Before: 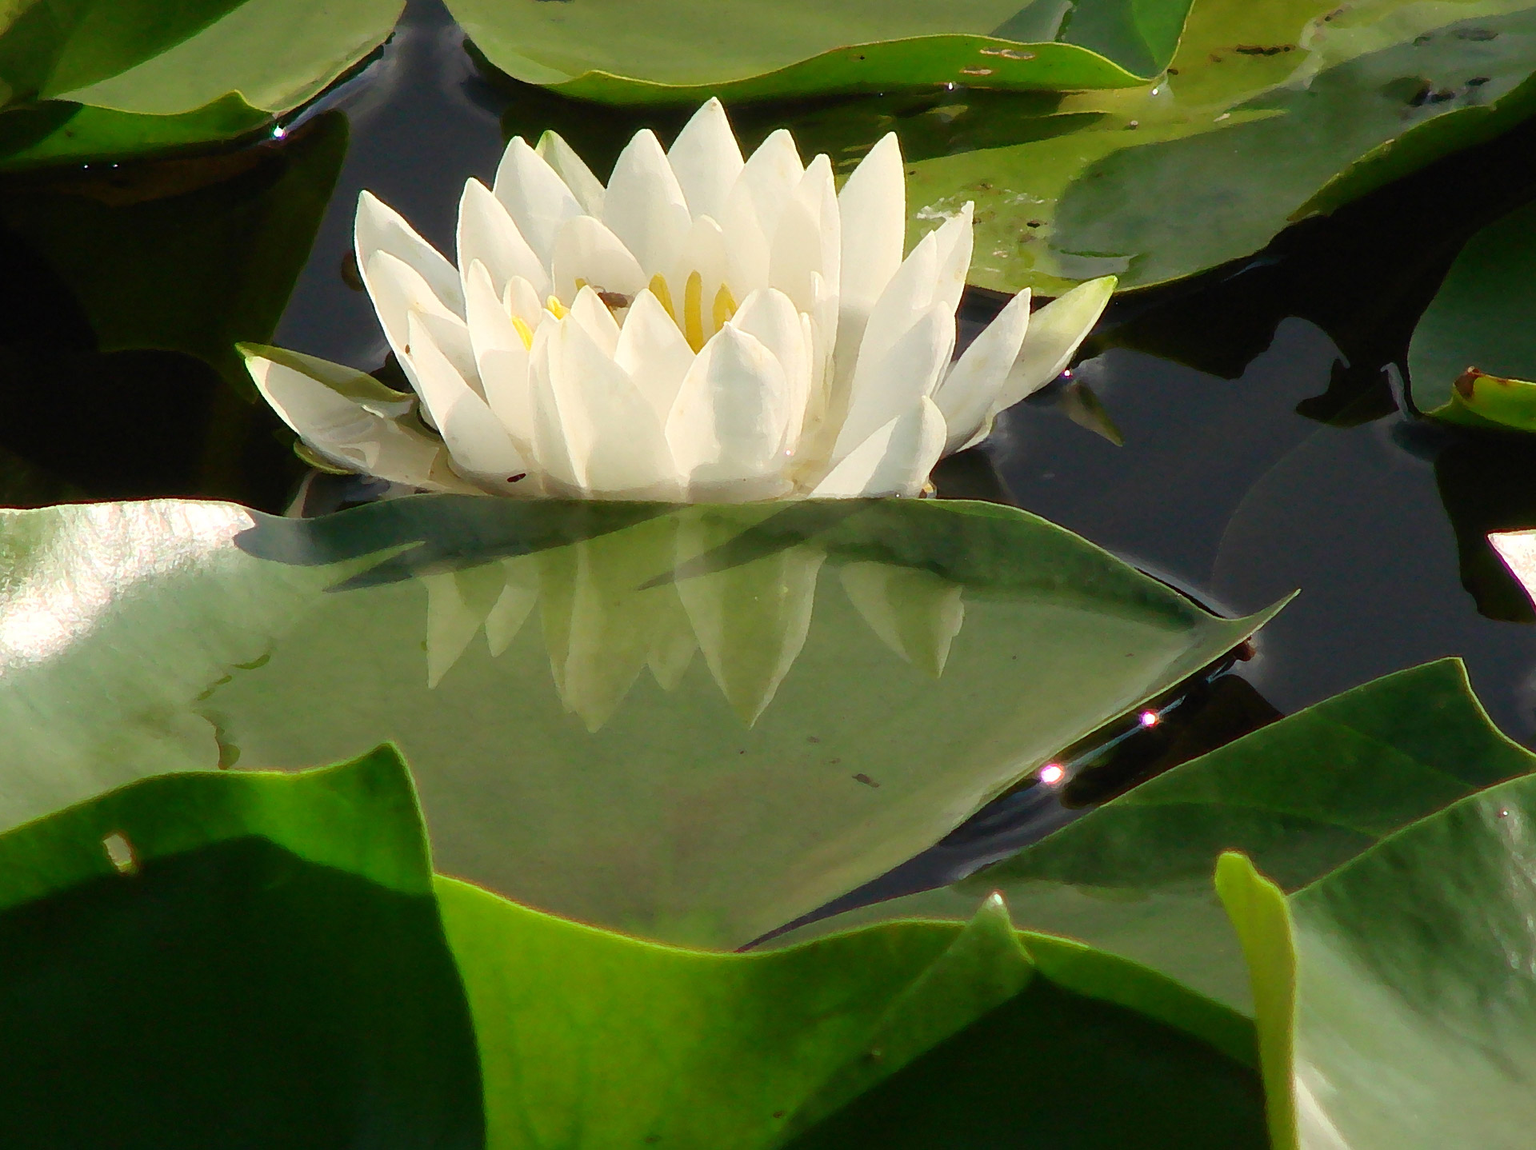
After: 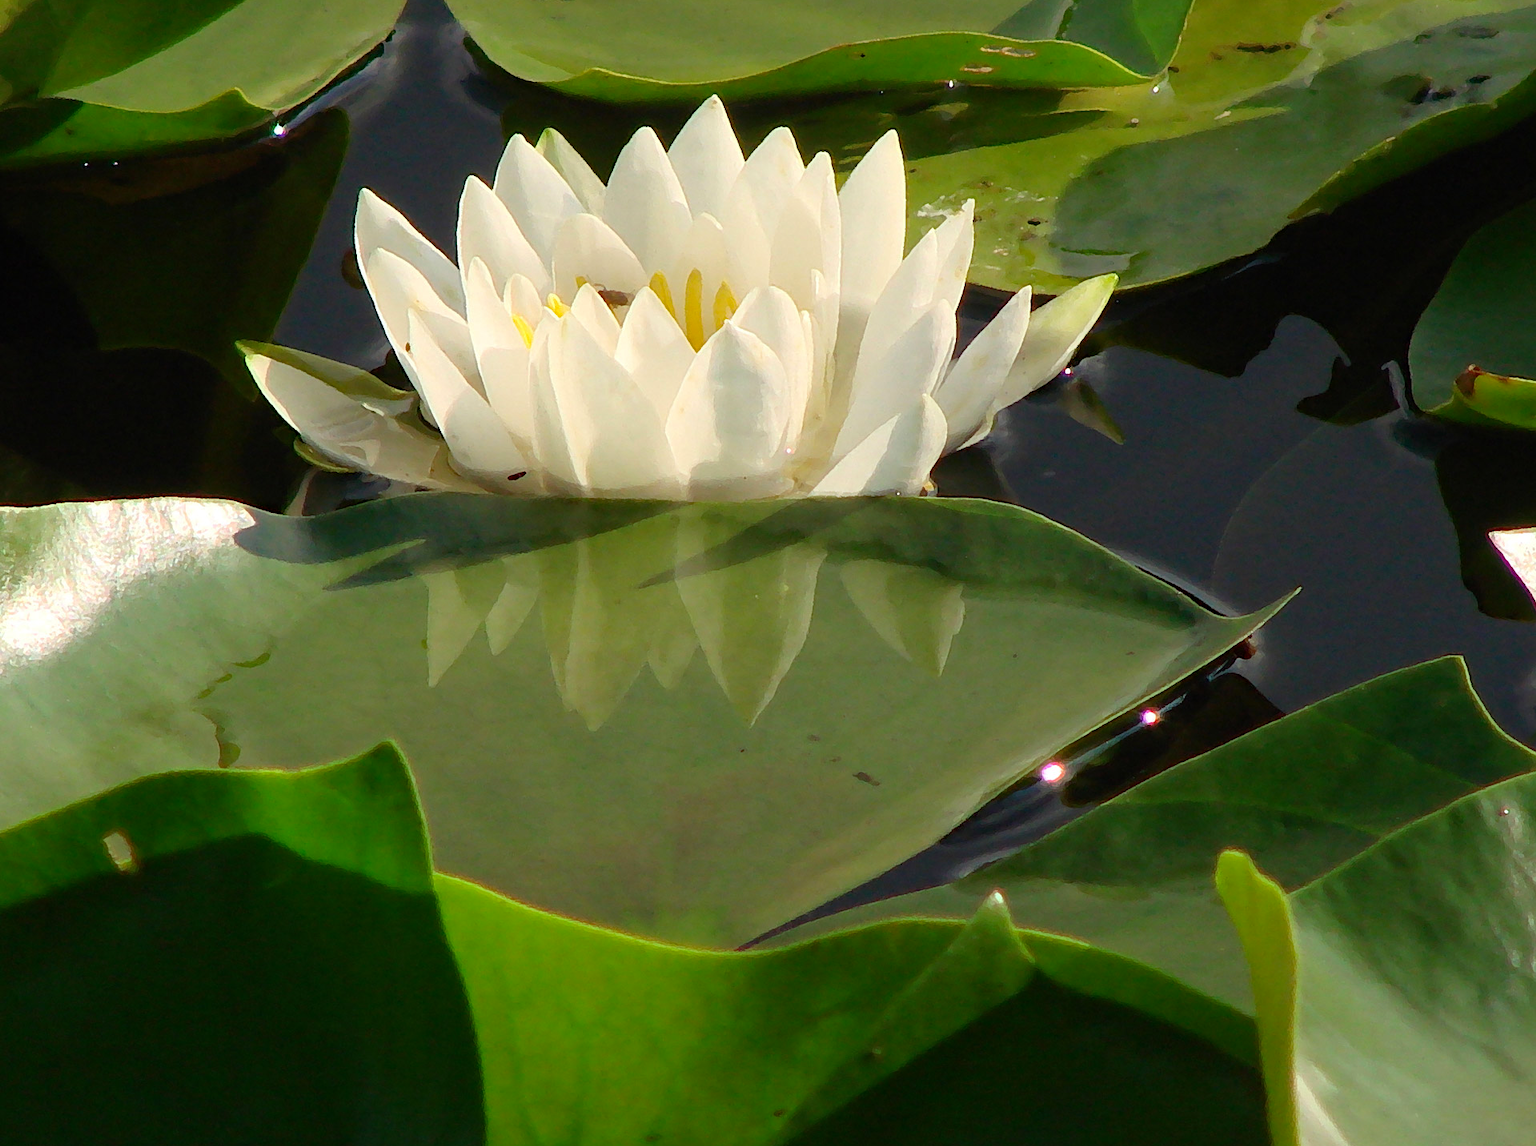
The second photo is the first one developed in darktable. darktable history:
crop: top 0.215%, bottom 0.14%
haze removal: compatibility mode true, adaptive false
